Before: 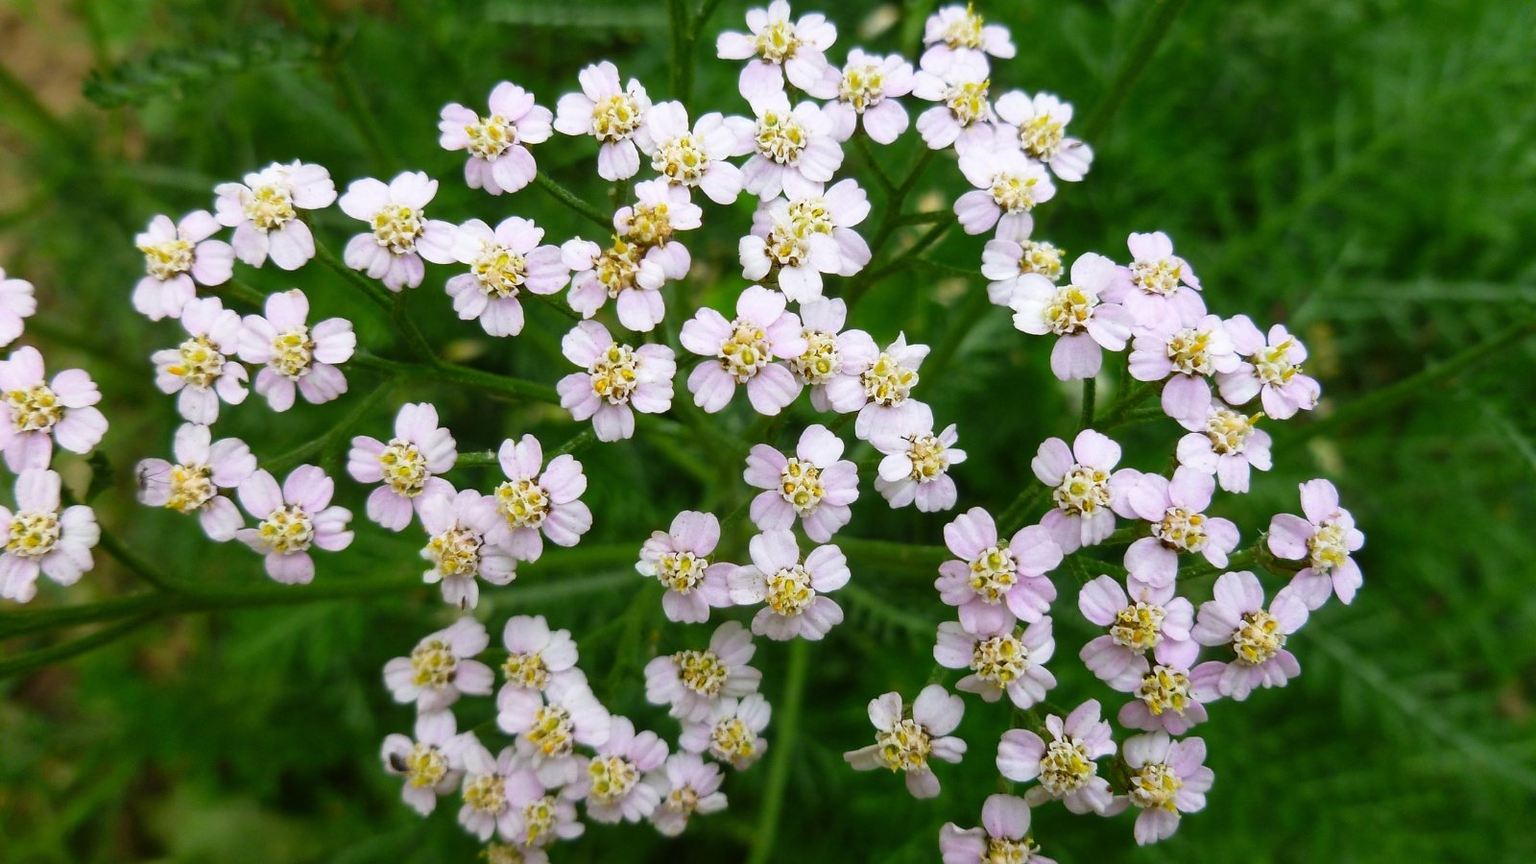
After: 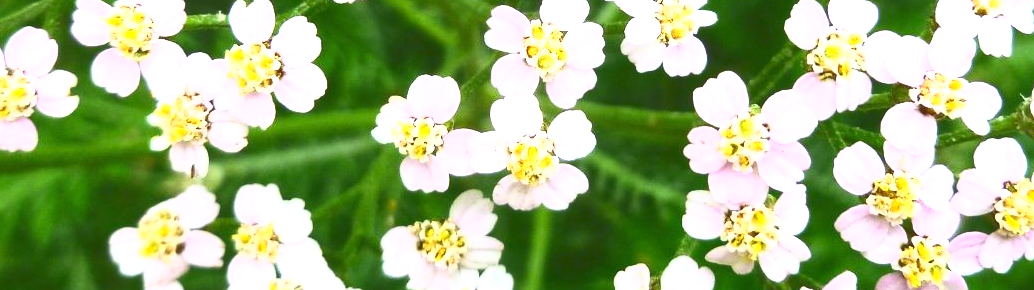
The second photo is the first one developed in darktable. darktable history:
exposure: black level correction 0, exposure 1.199 EV, compensate highlight preservation false
contrast brightness saturation: contrast 0.095, brightness 0.012, saturation 0.024
crop: left 18.169%, top 50.802%, right 17.179%, bottom 16.919%
base curve: curves: ch0 [(0, 0.036) (0.007, 0.037) (0.604, 0.887) (1, 1)]
